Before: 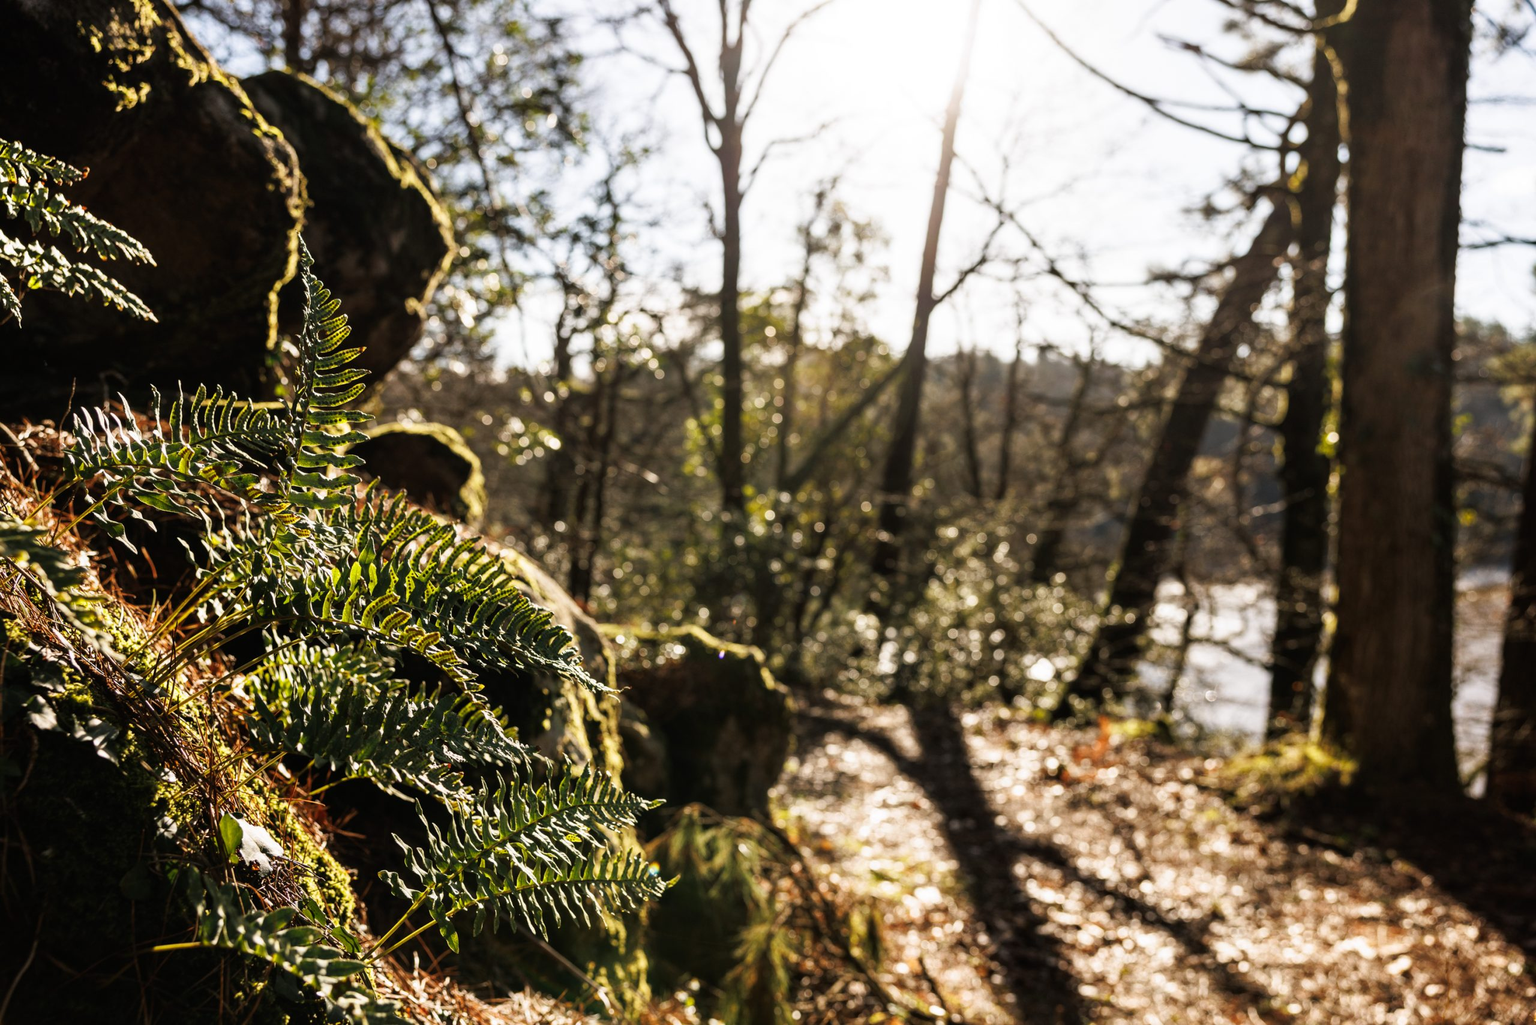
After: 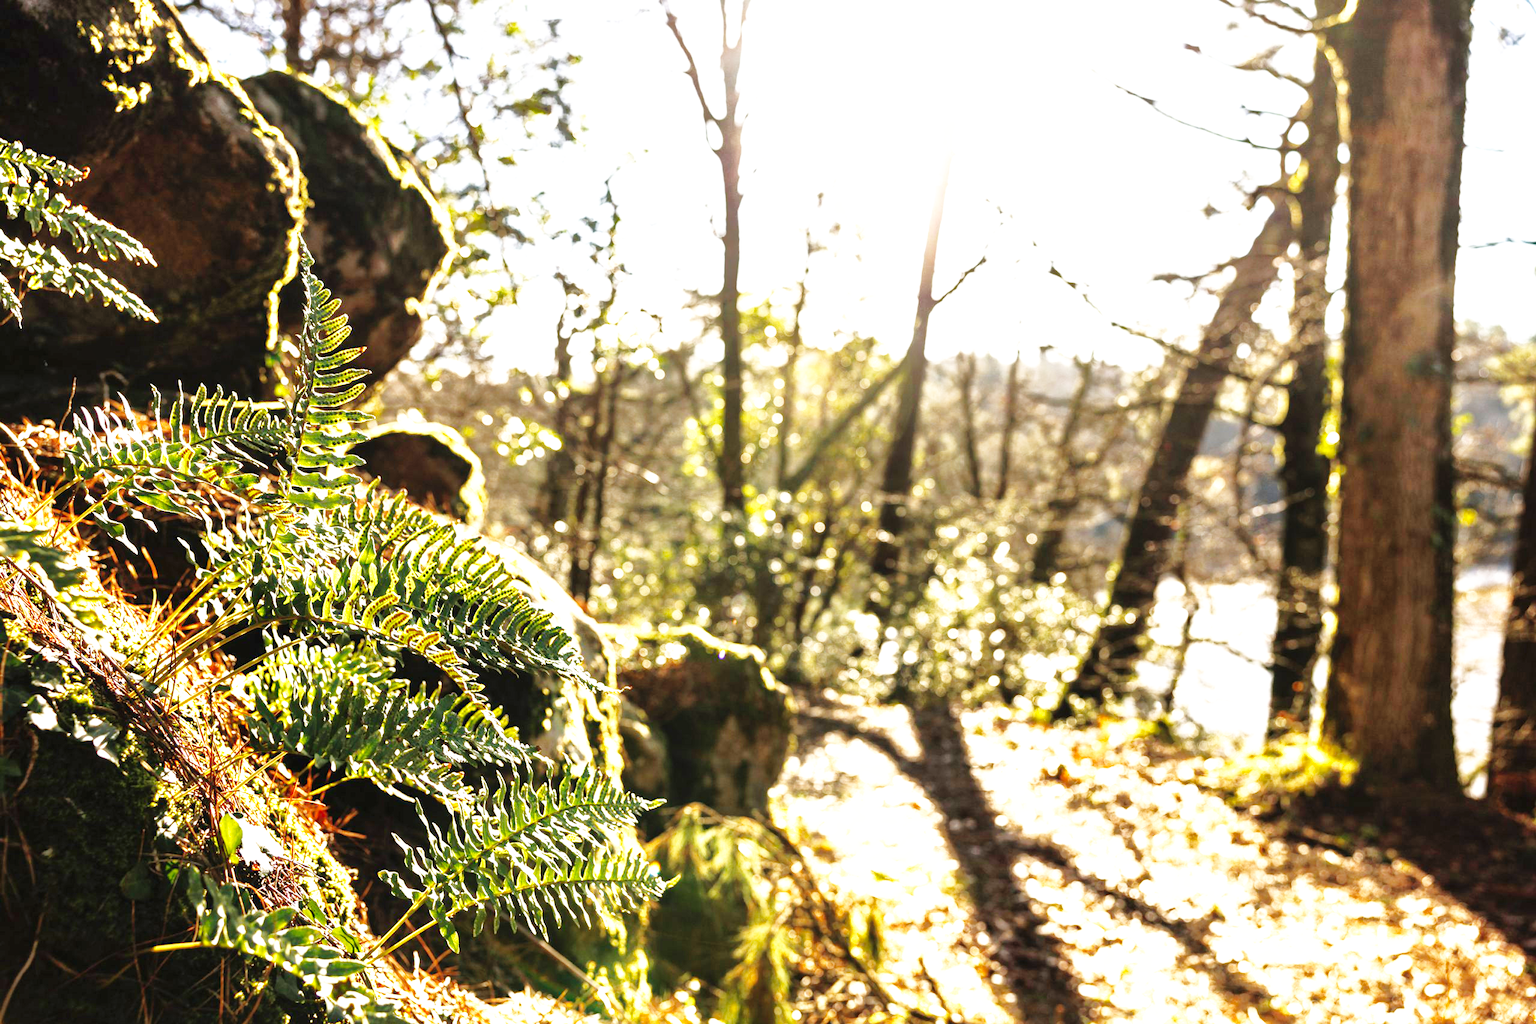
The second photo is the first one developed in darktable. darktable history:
shadows and highlights: on, module defaults
base curve: curves: ch0 [(0, 0.003) (0.001, 0.002) (0.006, 0.004) (0.02, 0.022) (0.048, 0.086) (0.094, 0.234) (0.162, 0.431) (0.258, 0.629) (0.385, 0.8) (0.548, 0.918) (0.751, 0.988) (1, 1)], preserve colors none
white balance: emerald 1
exposure: black level correction 0, exposure 1.379 EV, compensate exposure bias true, compensate highlight preservation false
